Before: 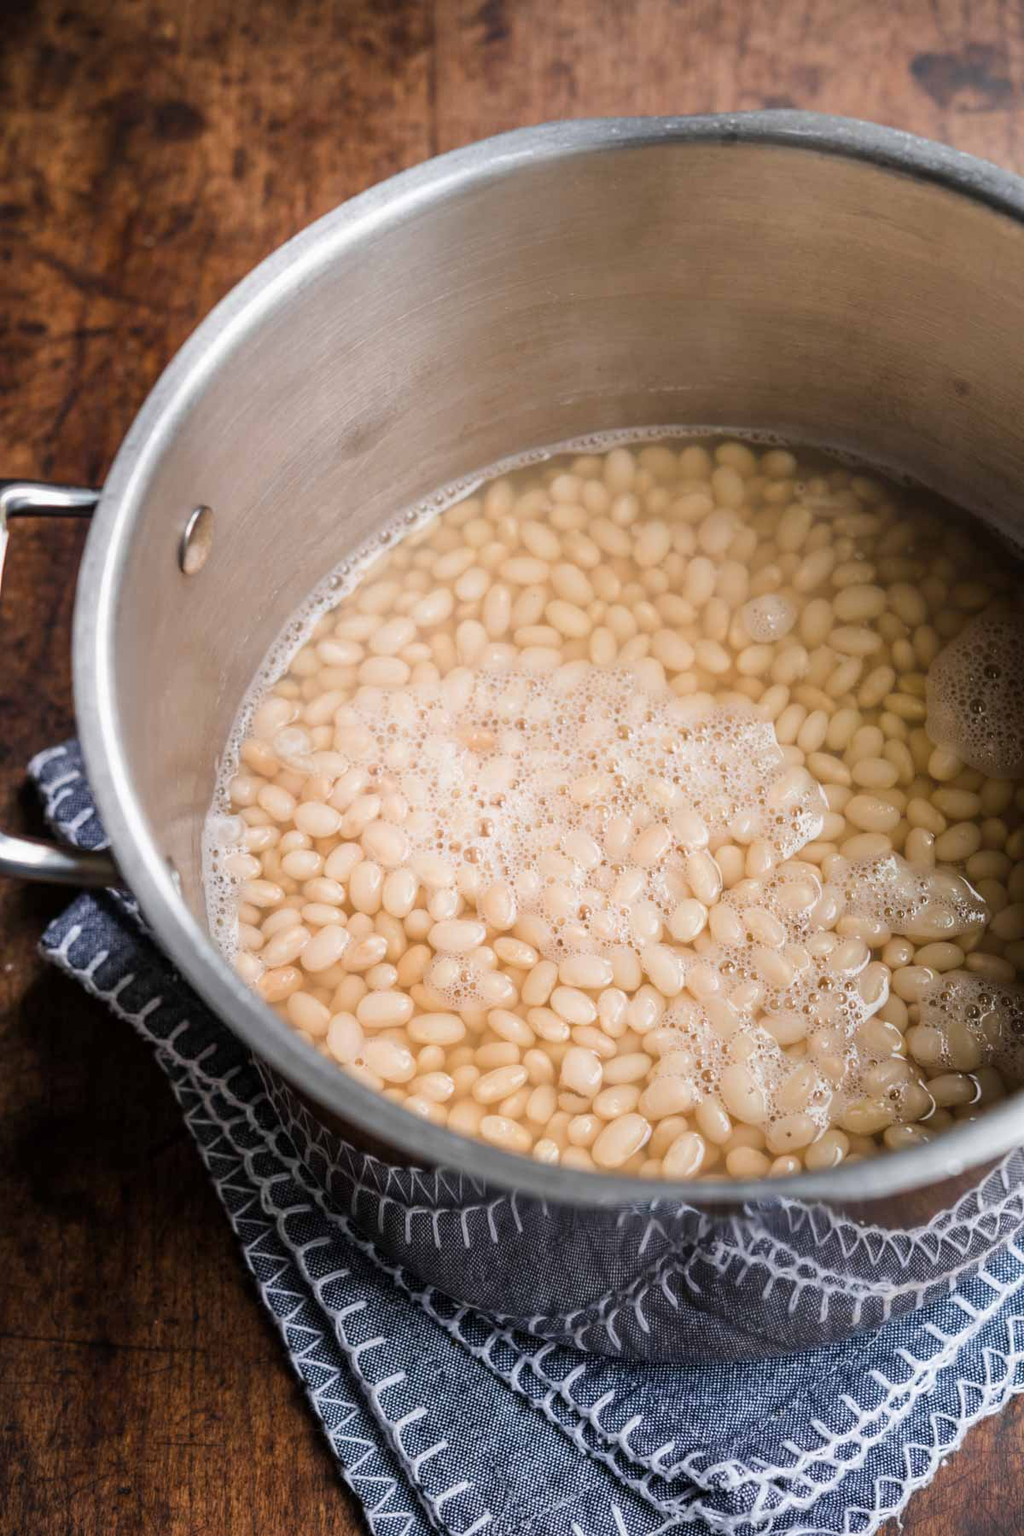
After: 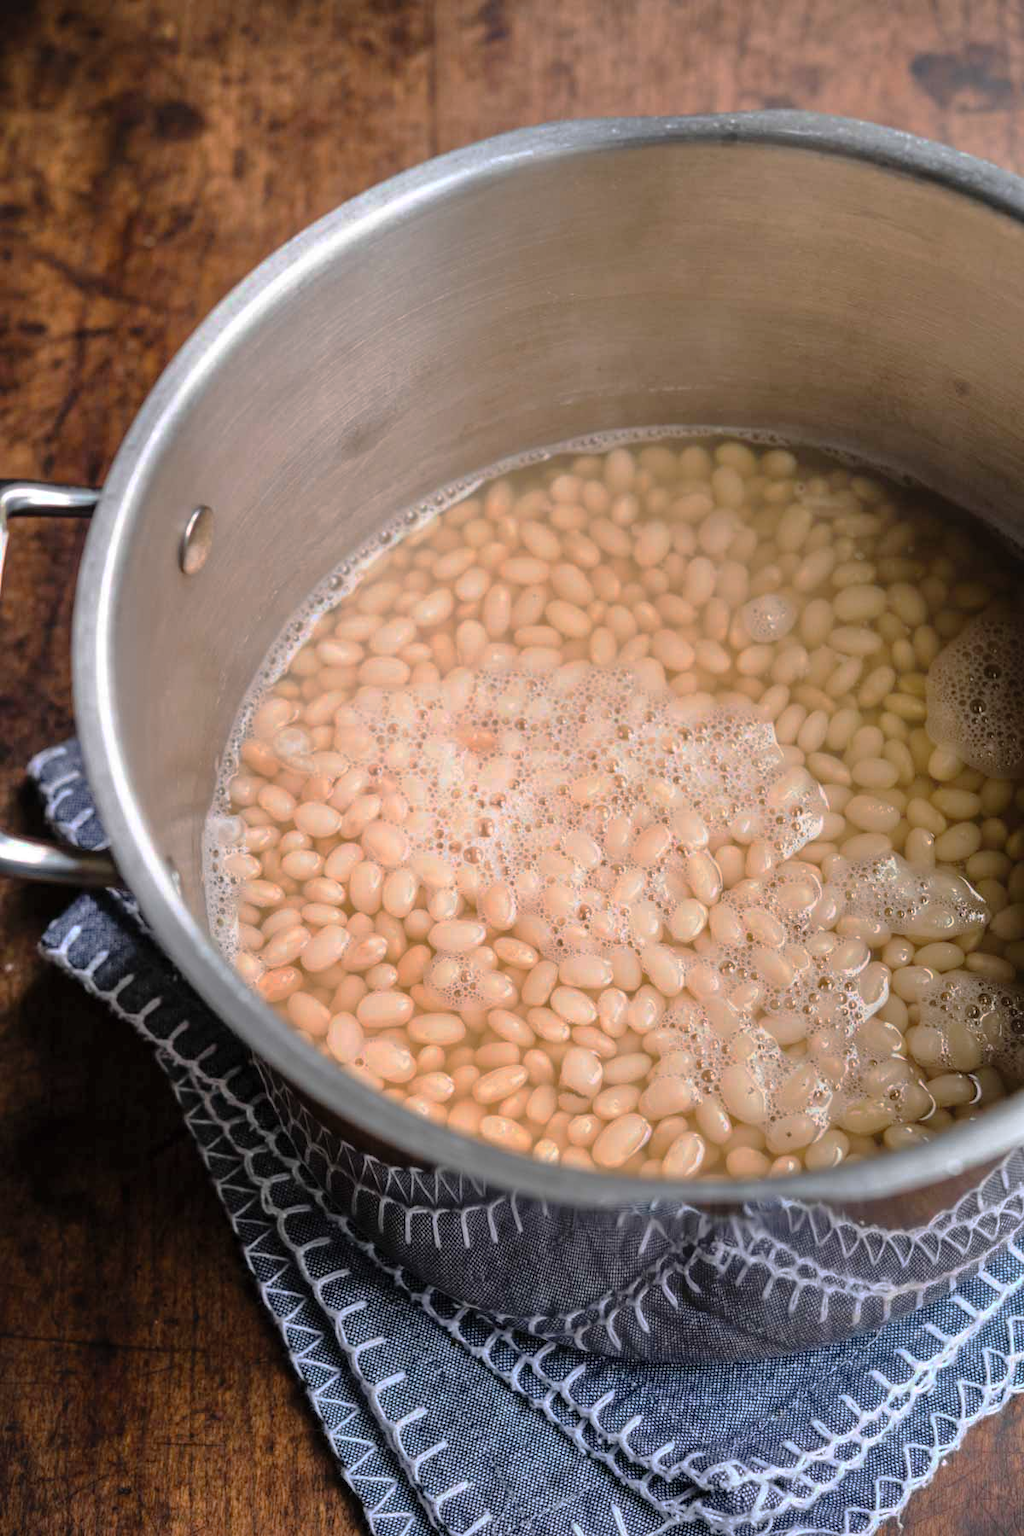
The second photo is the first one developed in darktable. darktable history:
contrast brightness saturation: contrast 0.198, brightness 0.164, saturation 0.228
base curve: curves: ch0 [(0, 0) (0.826, 0.587) (1, 1)], preserve colors none
tone equalizer: -8 EV 0.024 EV, -7 EV -0.006 EV, -6 EV 0.039 EV, -5 EV 0.029 EV, -4 EV 0.294 EV, -3 EV 0.624 EV, -2 EV 0.579 EV, -1 EV 0.213 EV, +0 EV 0.015 EV
